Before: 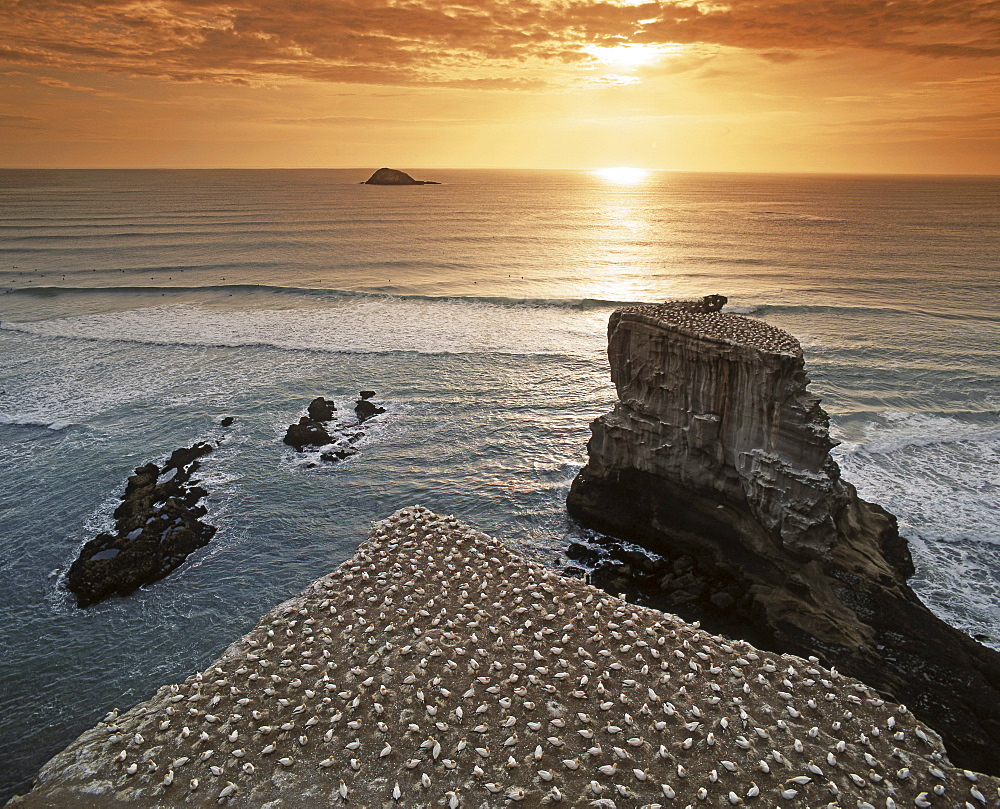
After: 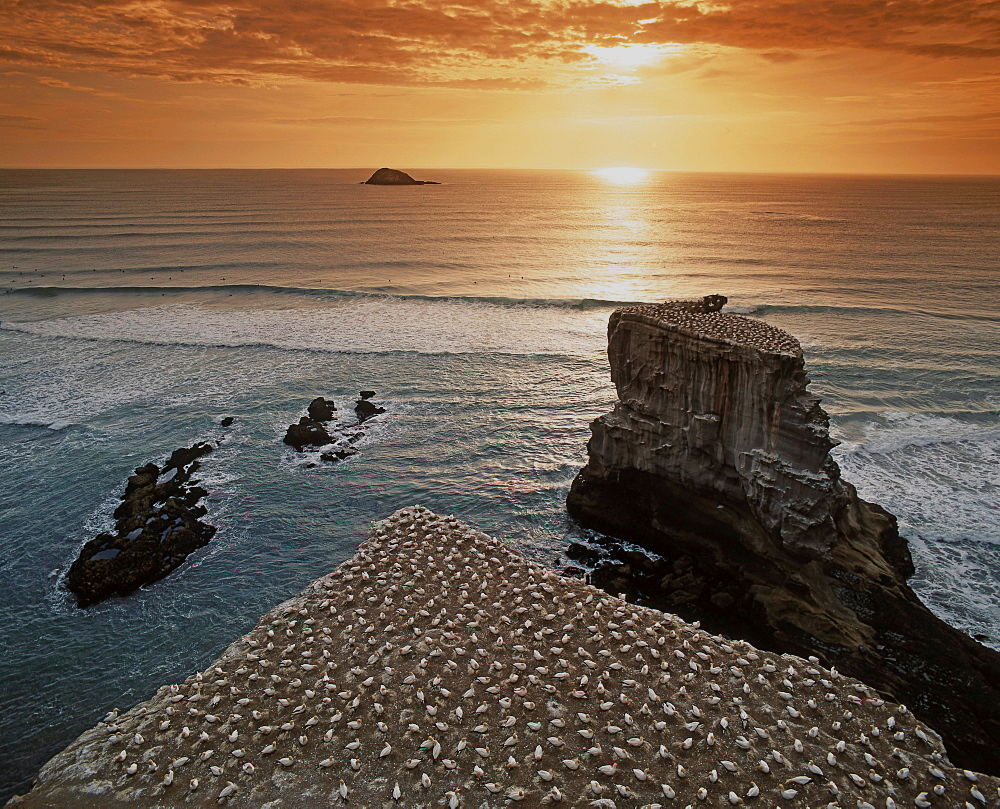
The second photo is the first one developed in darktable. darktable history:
exposure: exposure -0.461 EV, compensate highlight preservation false
